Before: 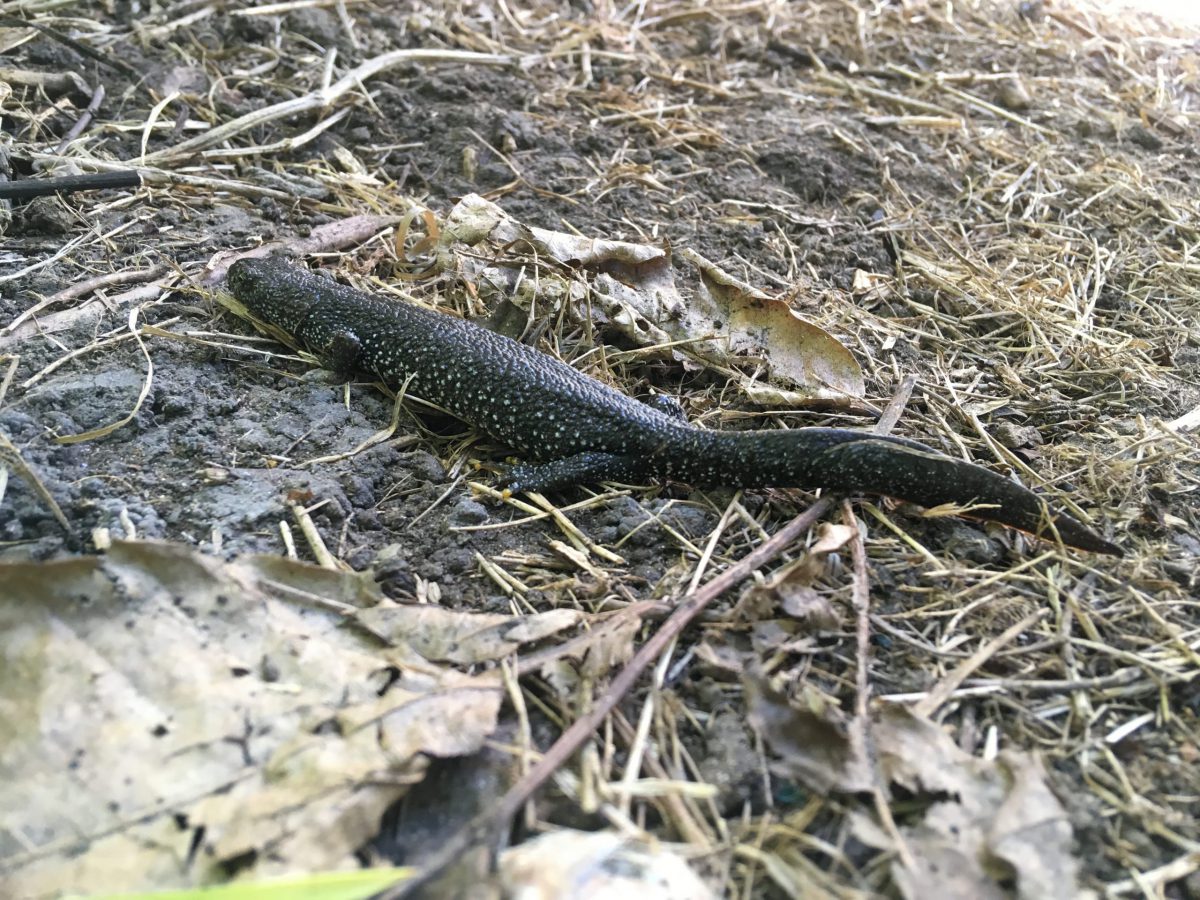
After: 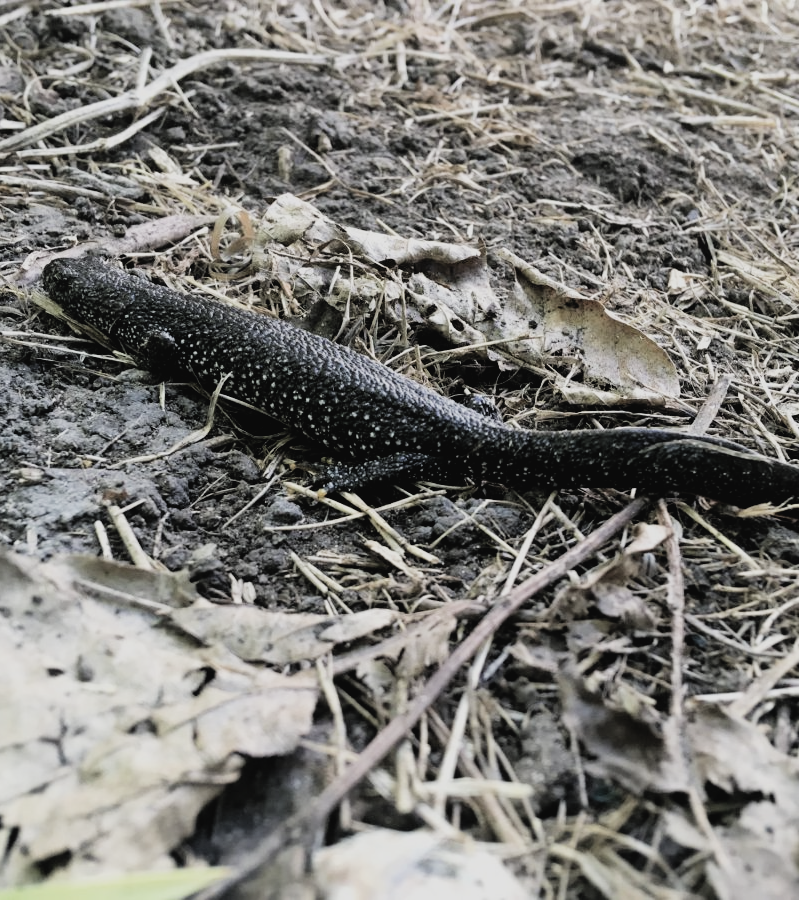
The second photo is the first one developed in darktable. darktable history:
crop: left 15.419%, right 17.914%
filmic rgb: black relative exposure -5 EV, hardness 2.88, contrast 1.4, highlights saturation mix -20%
contrast brightness saturation: contrast -0.05, saturation -0.41
